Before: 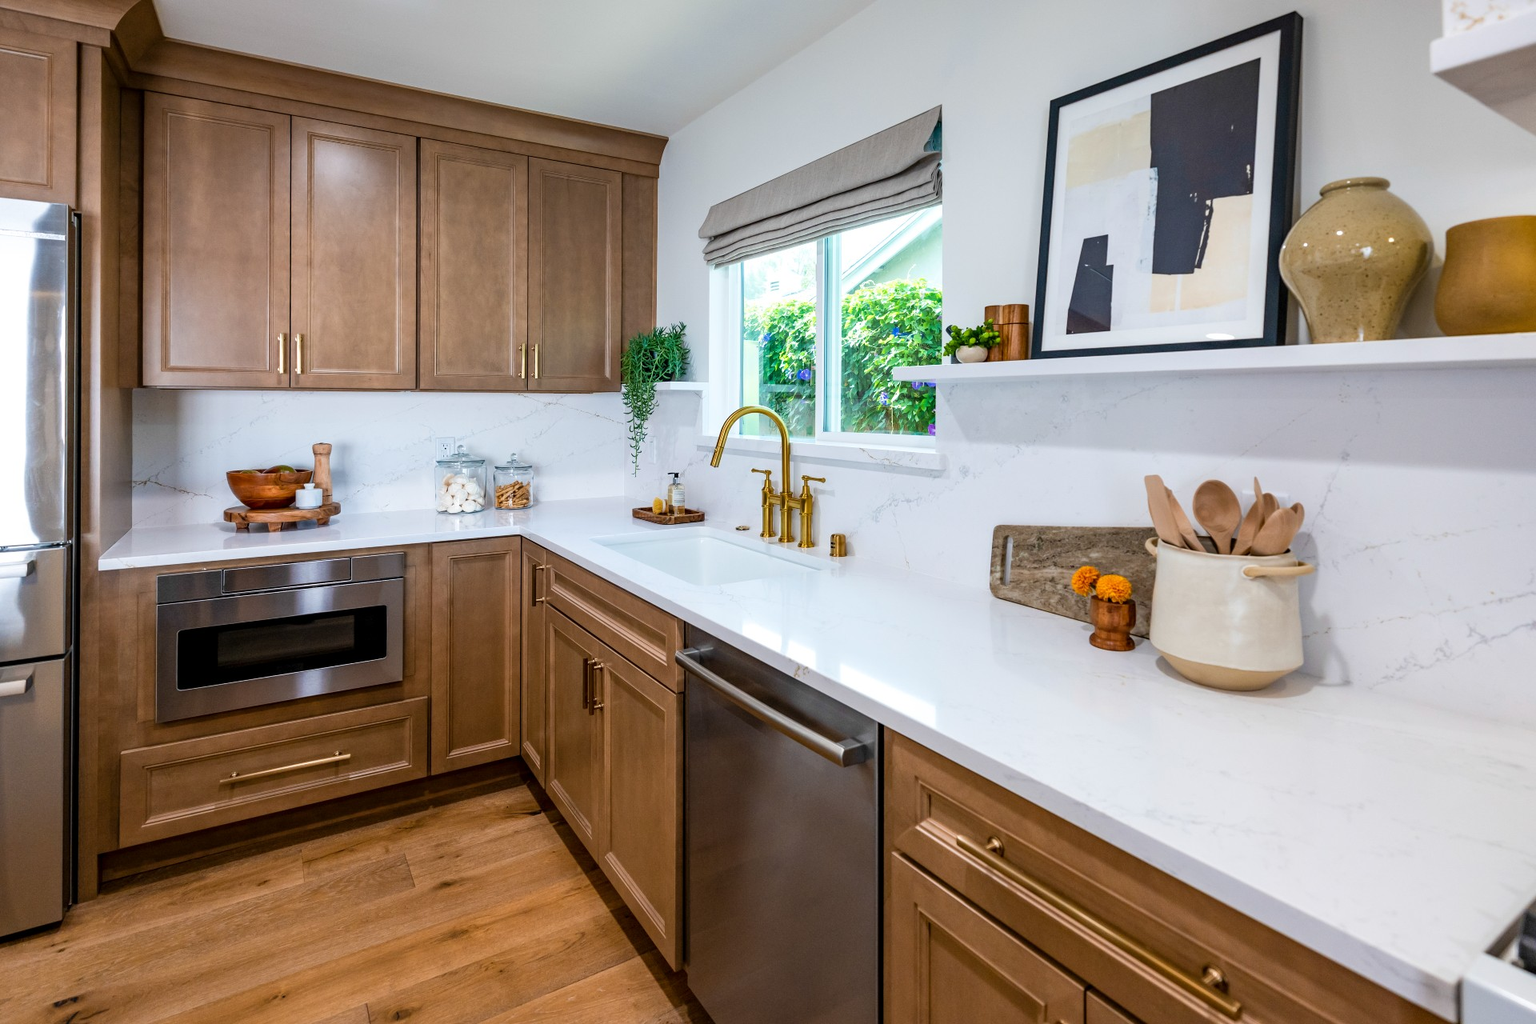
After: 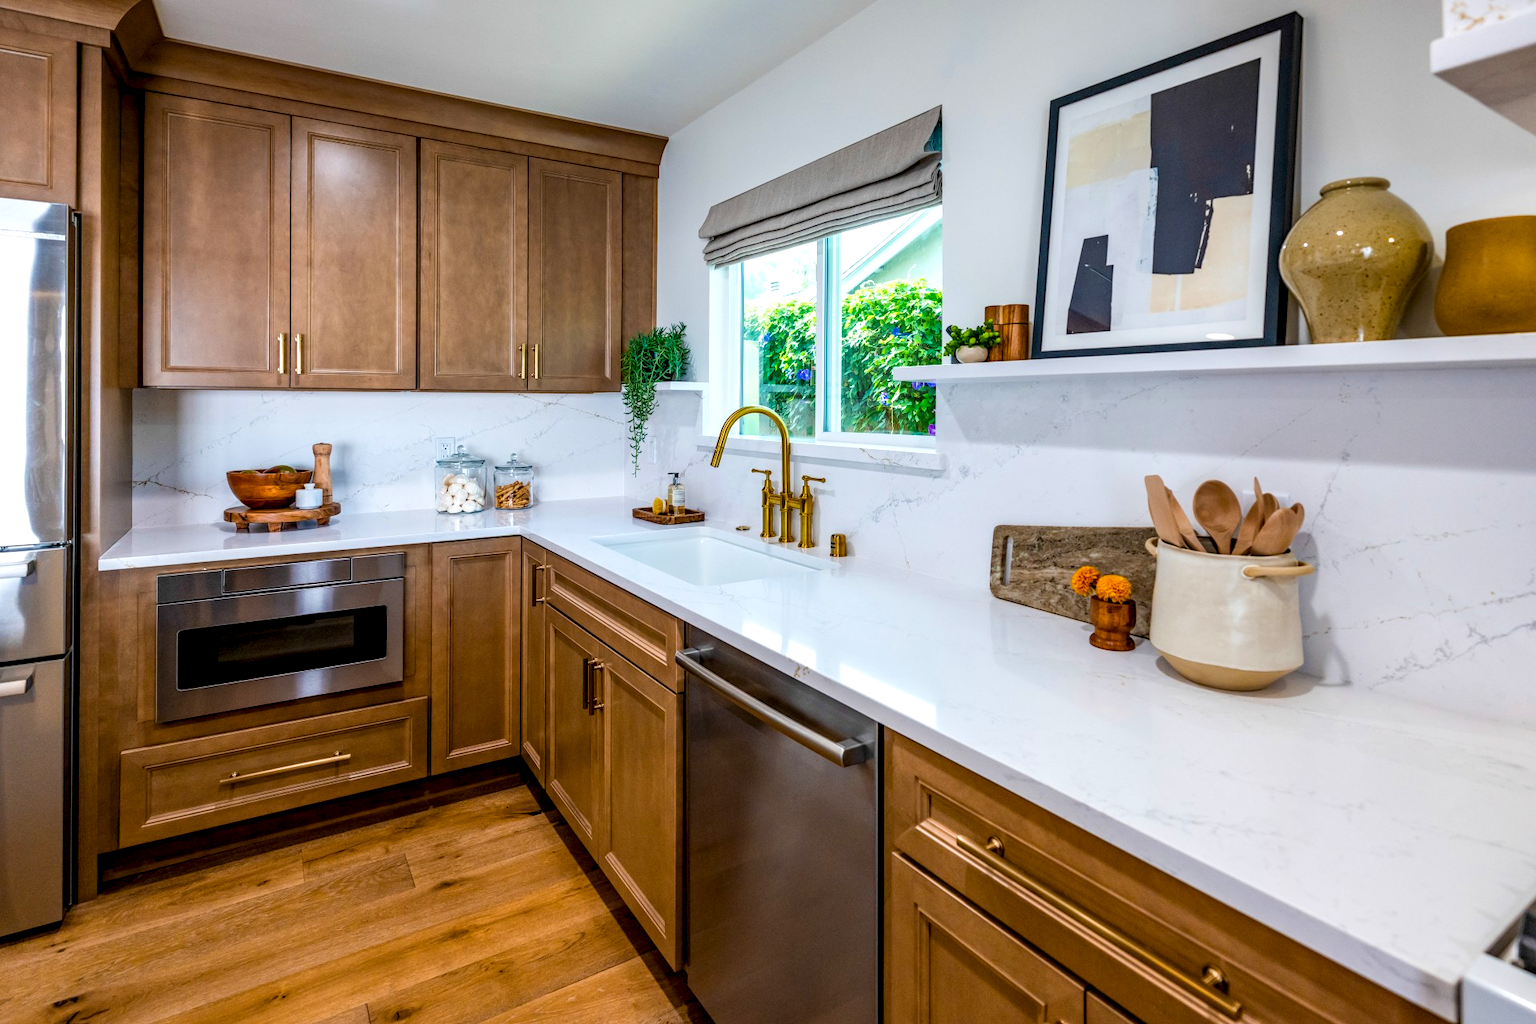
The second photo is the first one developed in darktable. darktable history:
local contrast: highlights 40%, shadows 60%, detail 136%, midtone range 0.514
color balance rgb: perceptual saturation grading › global saturation 20%, global vibrance 20%
